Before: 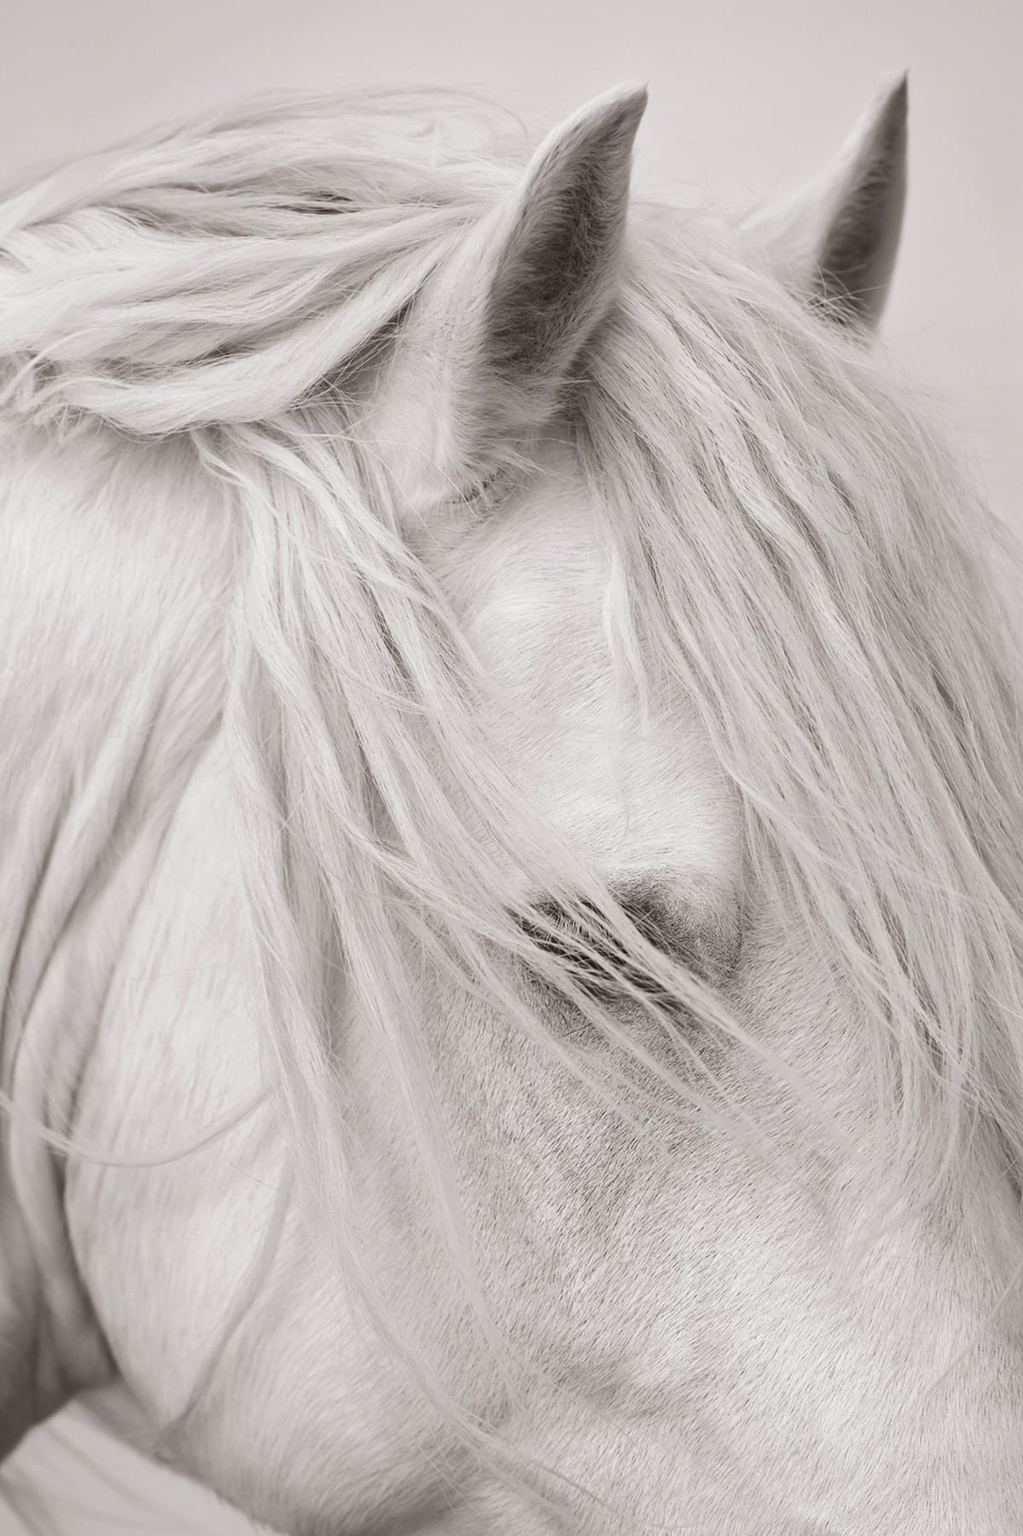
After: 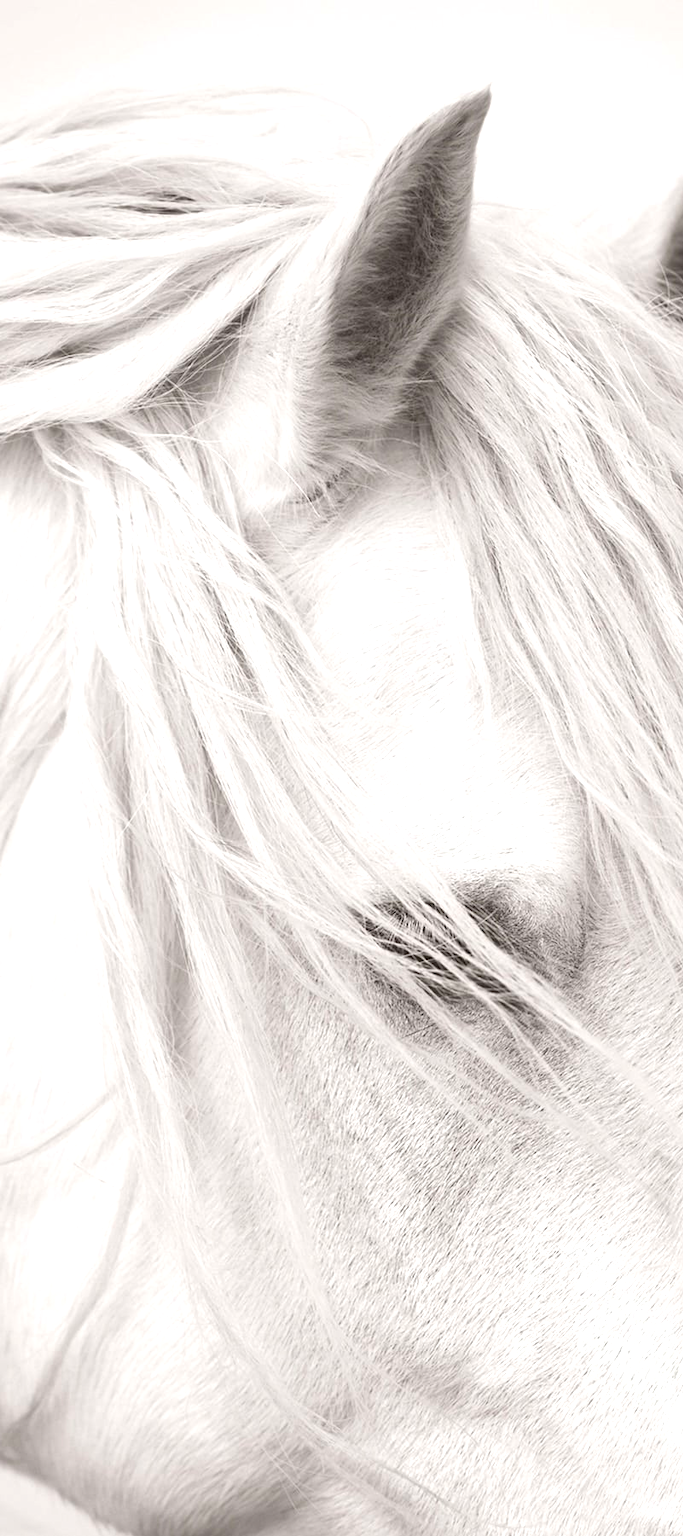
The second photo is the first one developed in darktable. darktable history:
crop: left 15.416%, right 17.732%
exposure: black level correction 0, exposure 0.7 EV, compensate highlight preservation false
